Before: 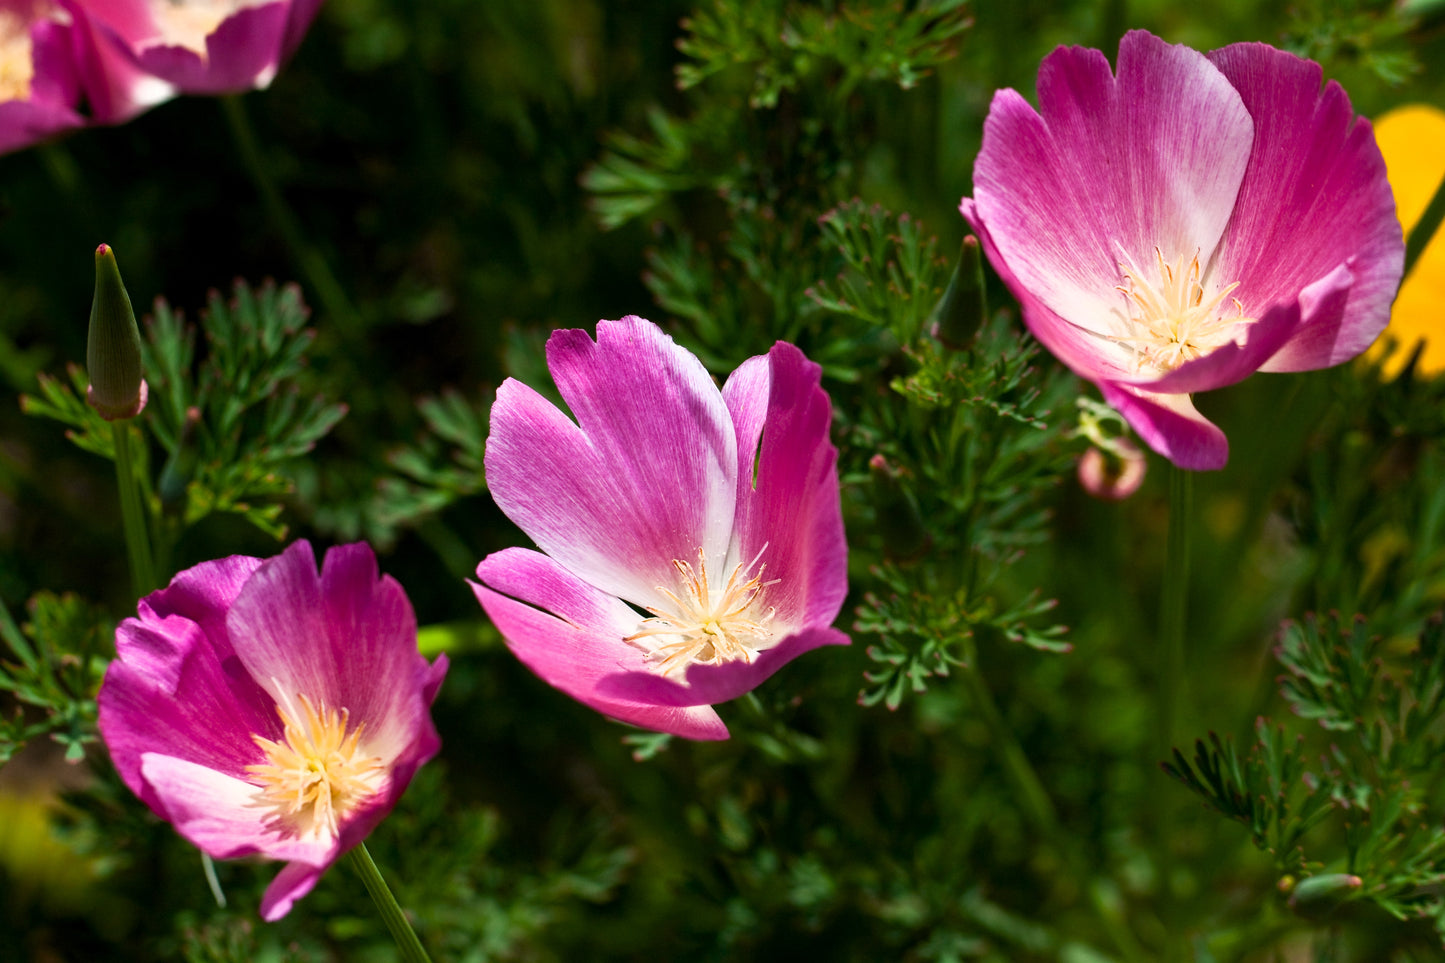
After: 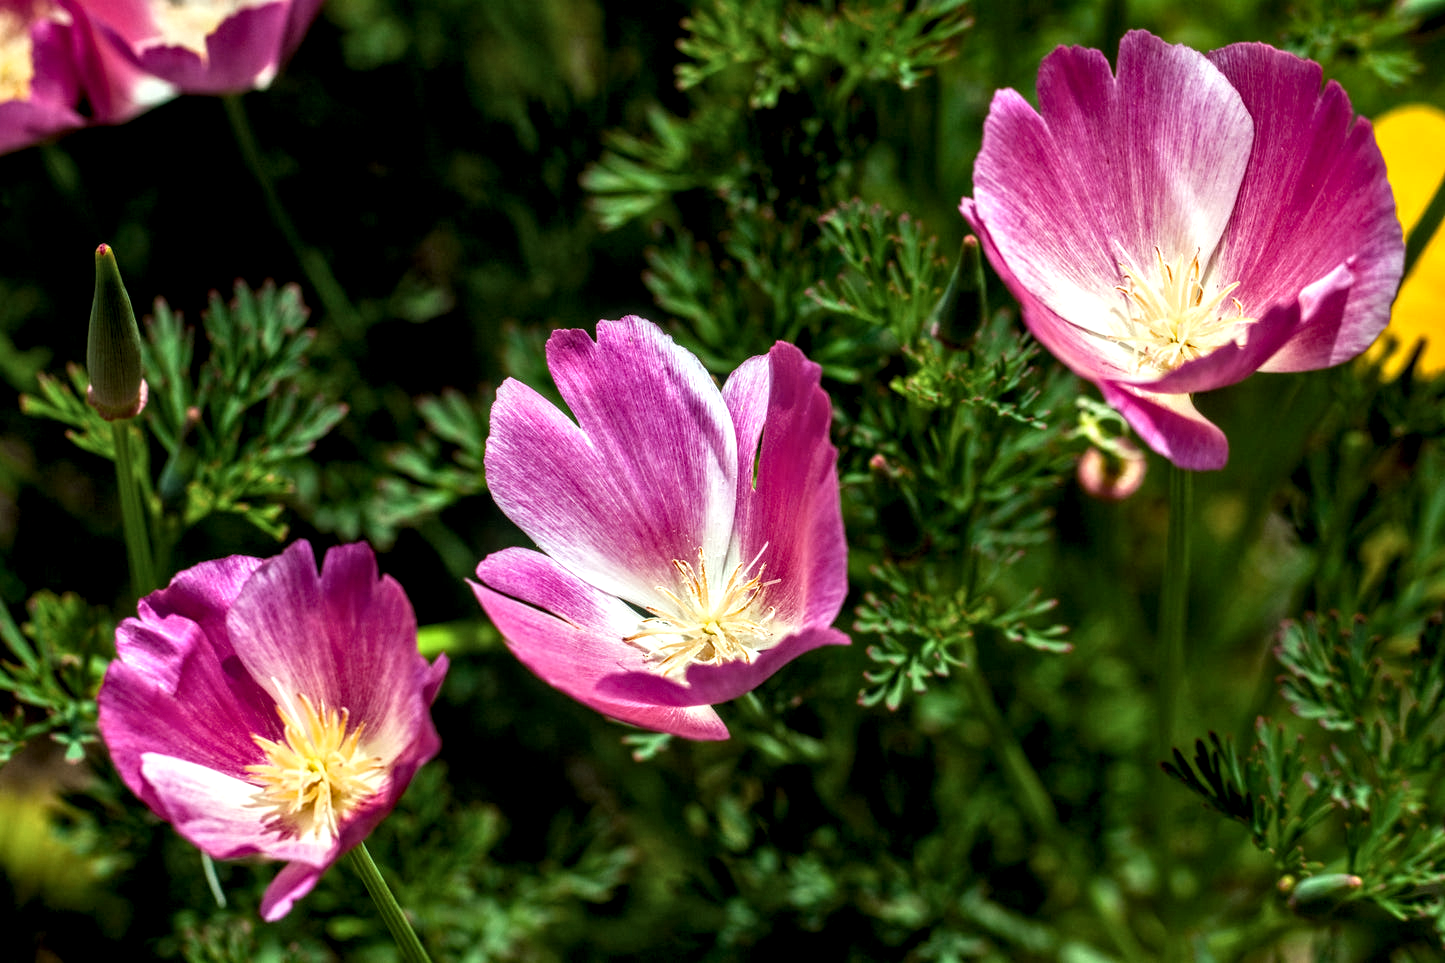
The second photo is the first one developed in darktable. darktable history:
levels: mode automatic, levels [0.116, 0.574, 1]
color correction: highlights a* -8.43, highlights b* 3.05
color zones: curves: ch1 [(0, 0.523) (0.143, 0.545) (0.286, 0.52) (0.429, 0.506) (0.571, 0.503) (0.714, 0.503) (0.857, 0.508) (1, 0.523)]
local contrast: highlights 5%, shadows 7%, detail 182%
